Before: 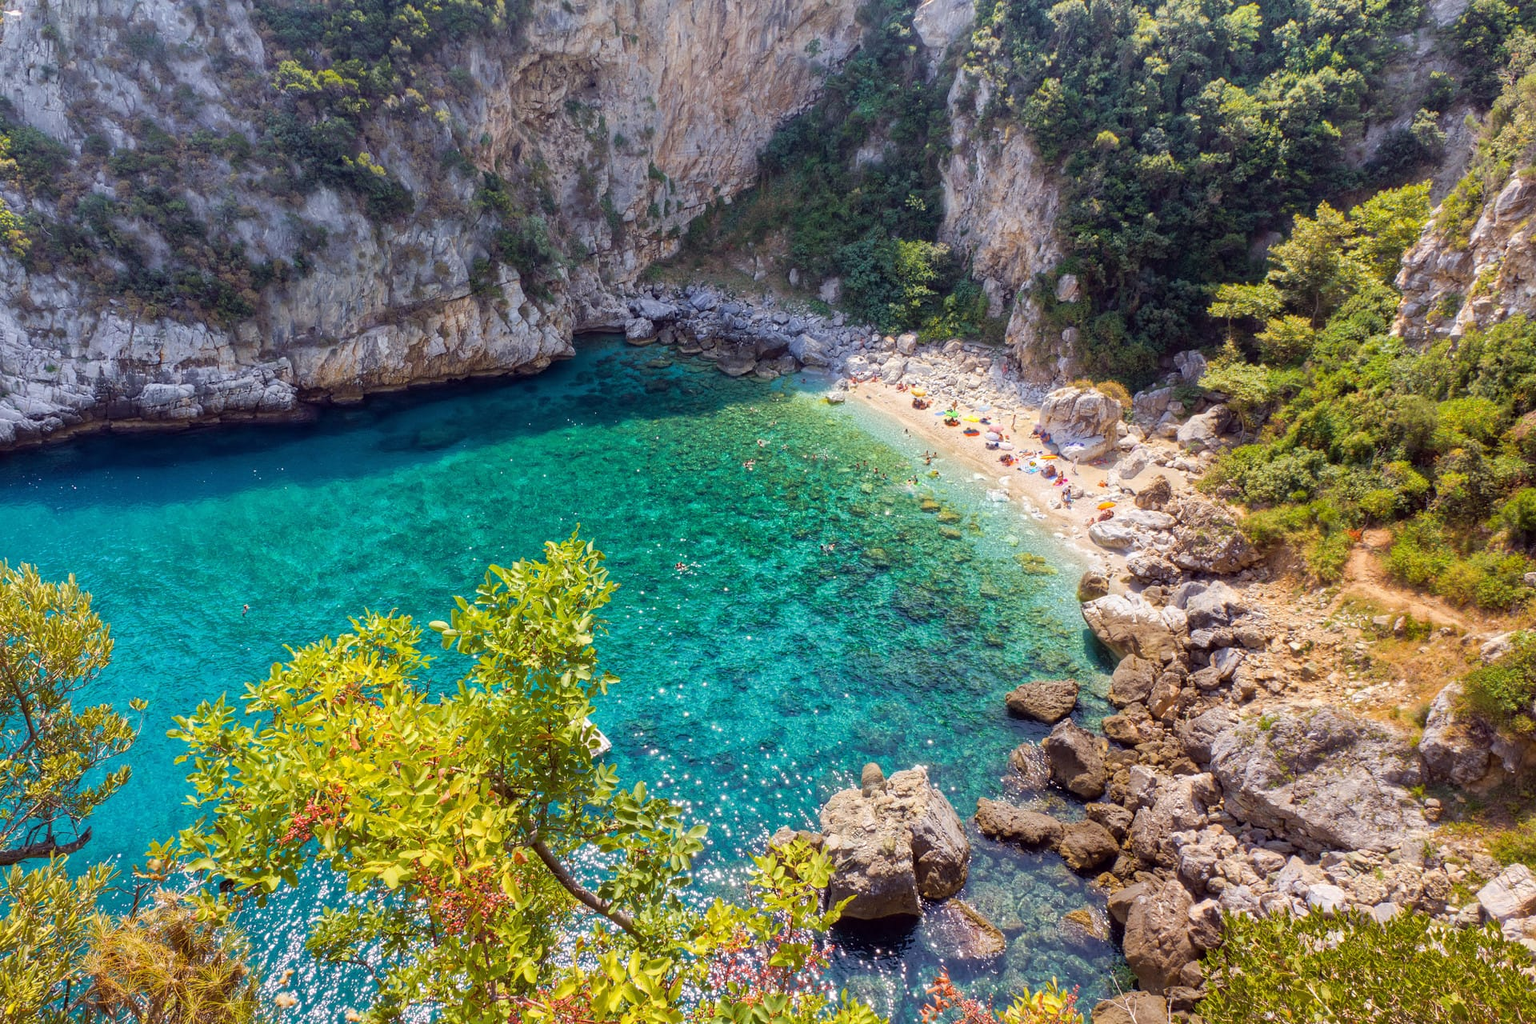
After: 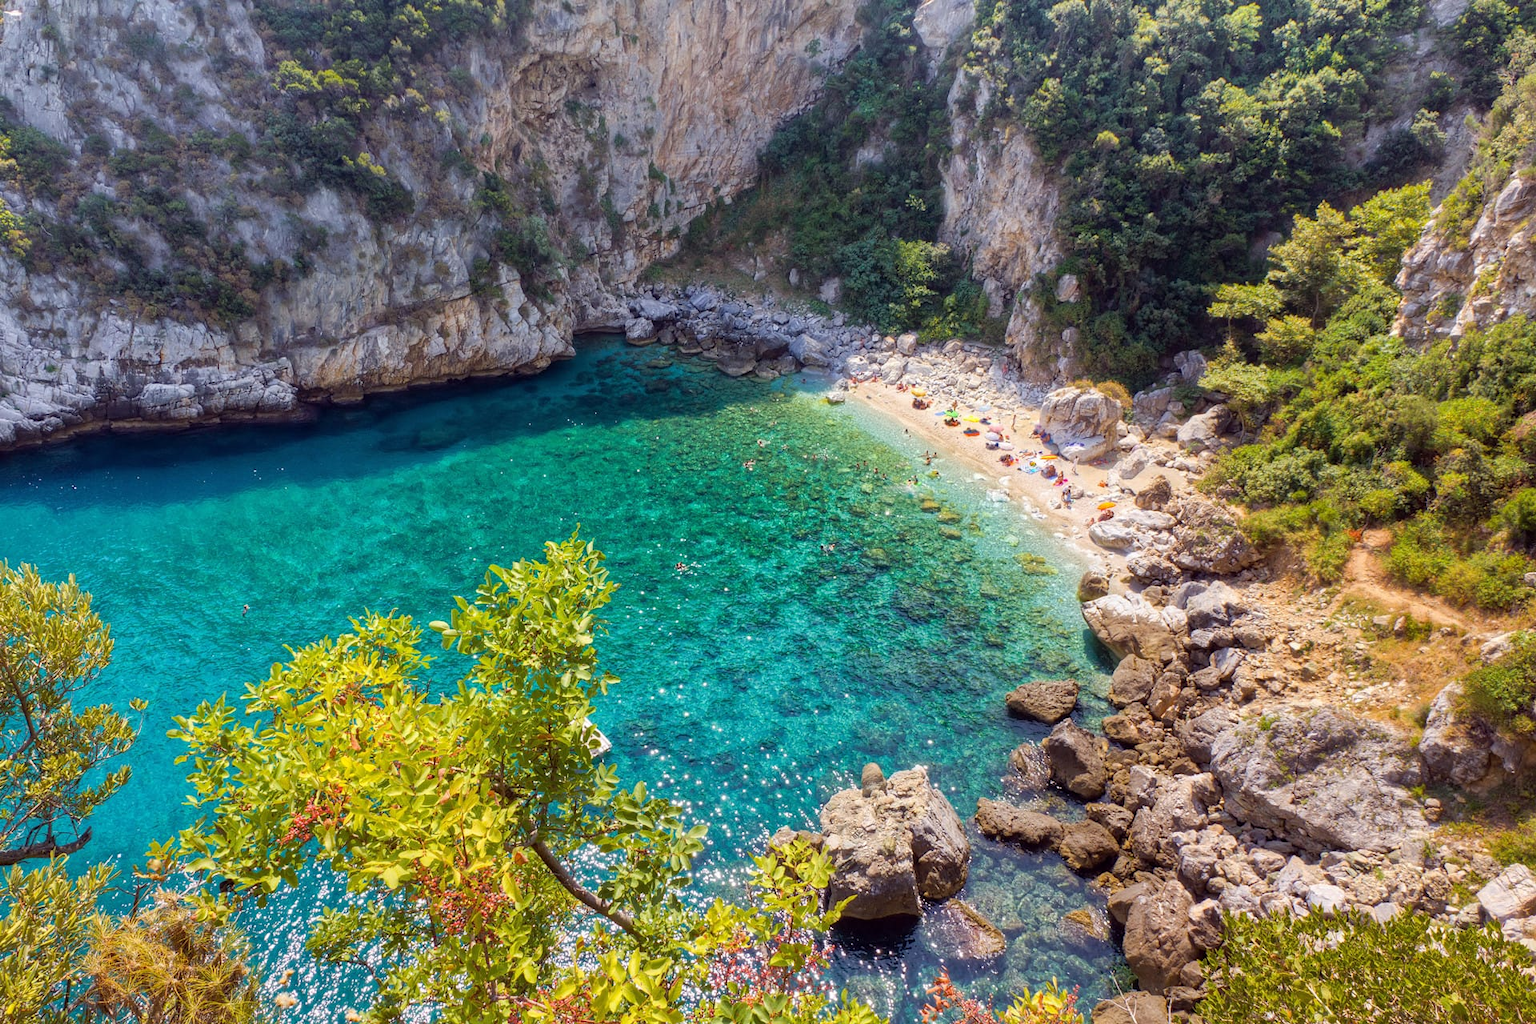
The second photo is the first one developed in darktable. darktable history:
tone equalizer: -8 EV -0.561 EV, smoothing diameter 24.83%, edges refinement/feathering 9.03, preserve details guided filter
